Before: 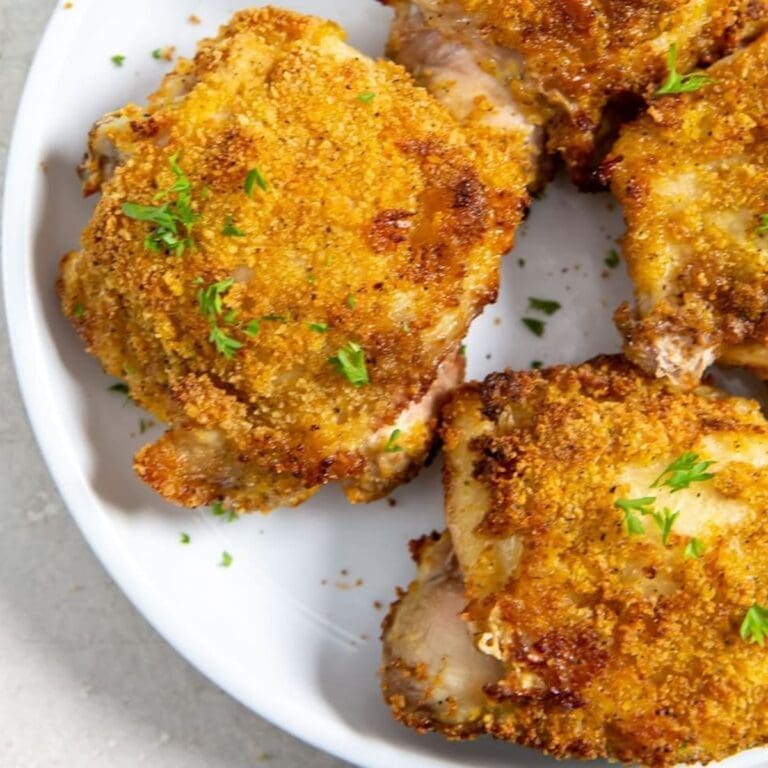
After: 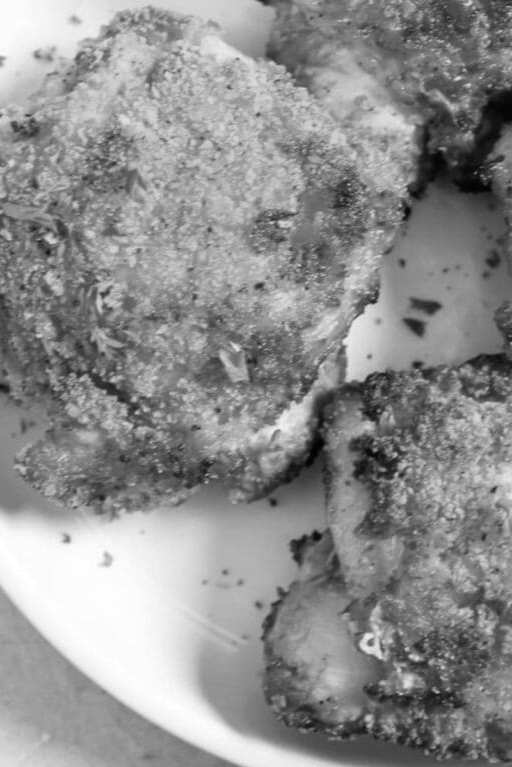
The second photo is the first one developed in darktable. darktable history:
crop and rotate: left 15.546%, right 17.787%
monochrome: a -3.63, b -0.465
